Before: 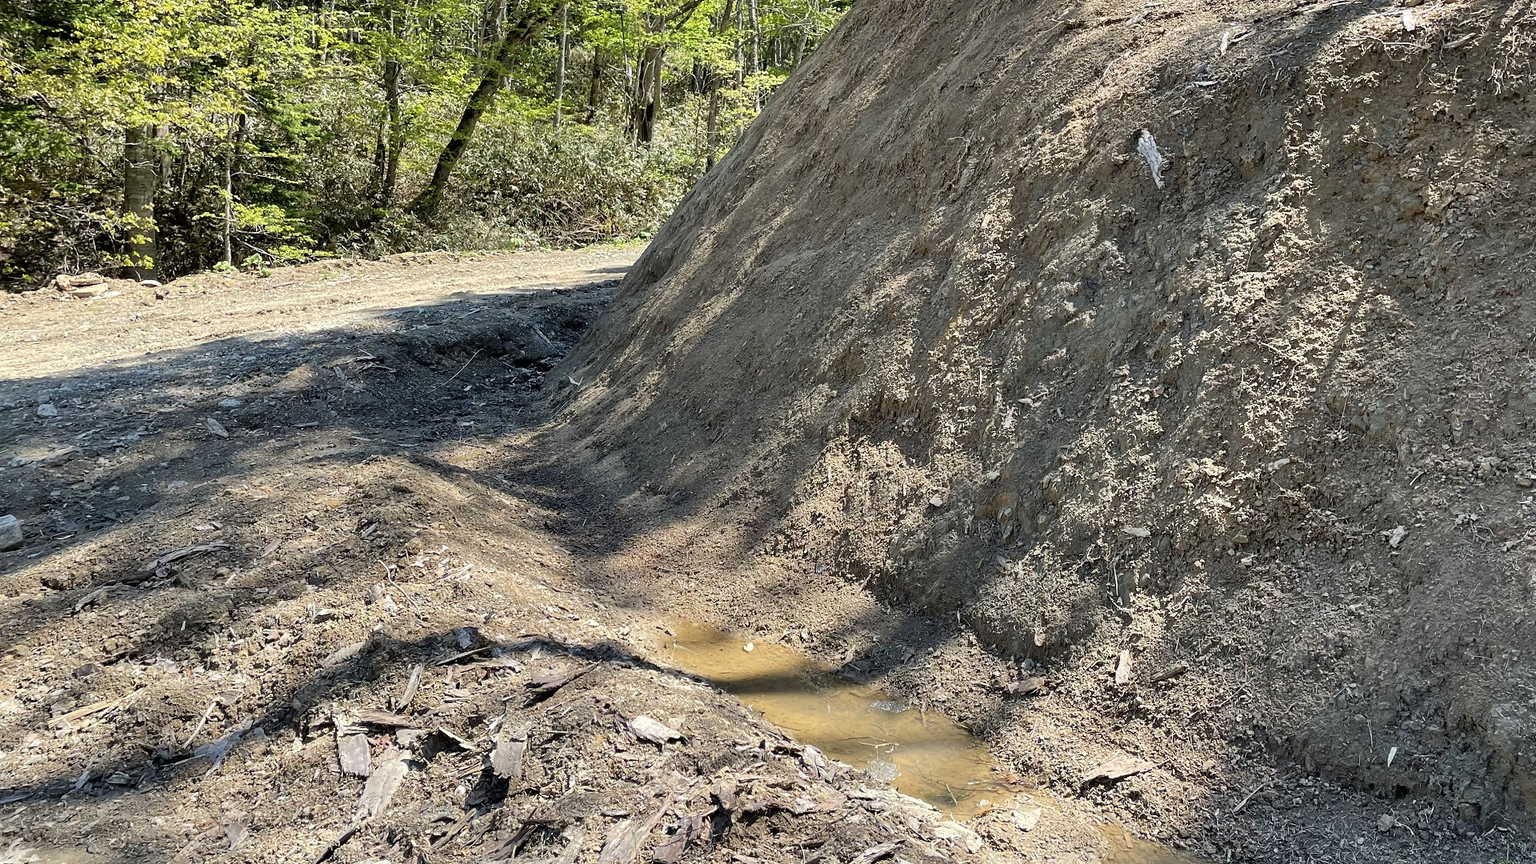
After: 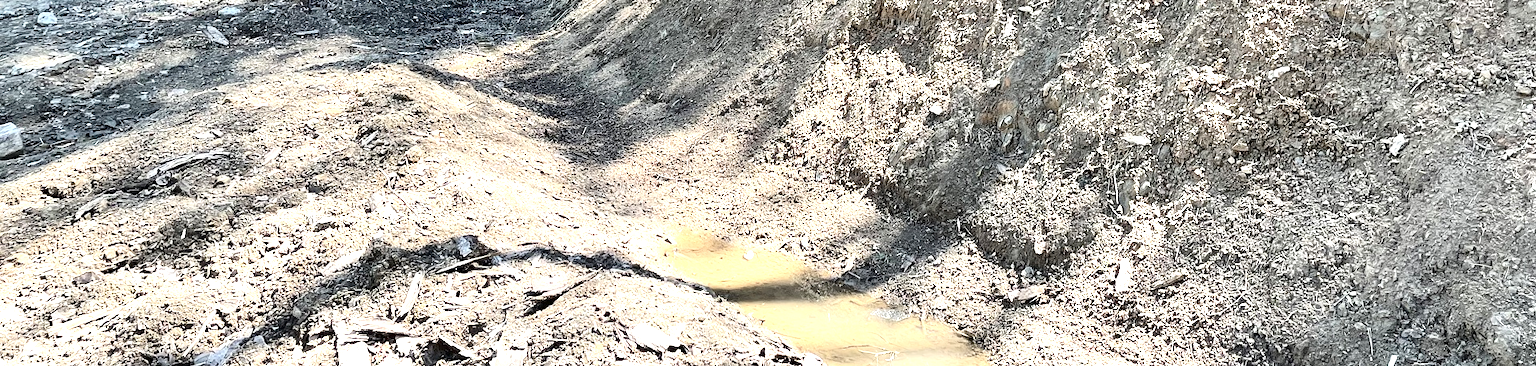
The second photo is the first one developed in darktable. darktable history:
exposure: black level correction 0, exposure 1.405 EV, compensate highlight preservation false
crop: top 45.461%, bottom 12.124%
contrast brightness saturation: contrast 0.247, saturation -0.314
